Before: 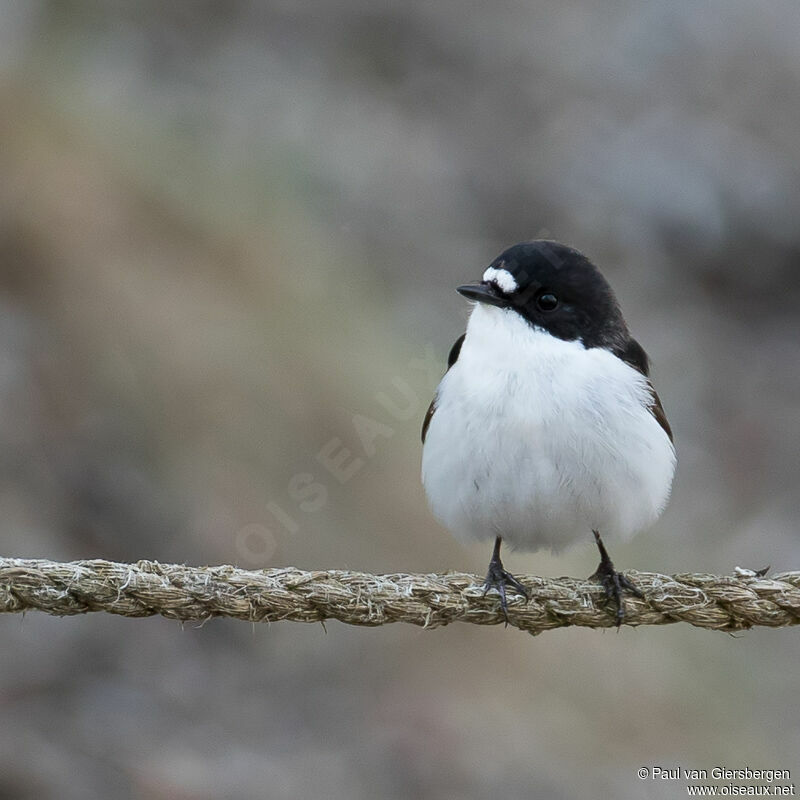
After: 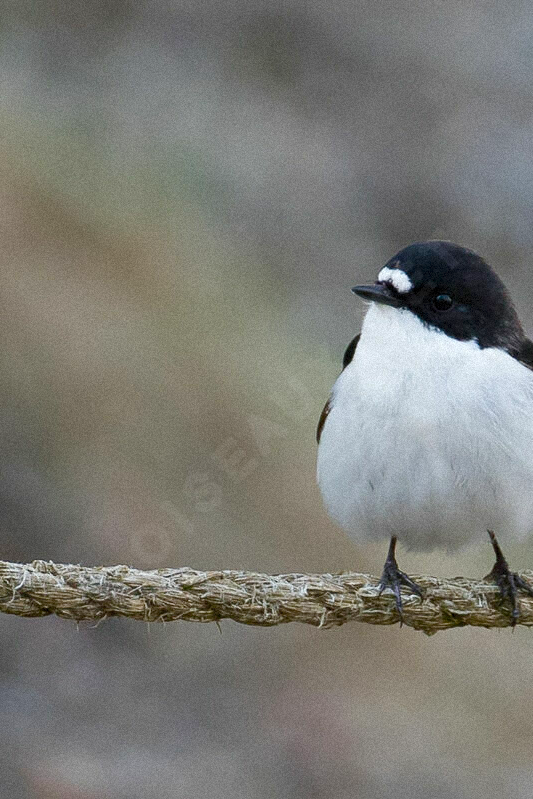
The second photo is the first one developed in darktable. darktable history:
grain: mid-tones bias 0%
crop and rotate: left 13.342%, right 19.991%
color balance rgb: perceptual saturation grading › global saturation 20%, perceptual saturation grading › highlights -25%, perceptual saturation grading › shadows 50%
